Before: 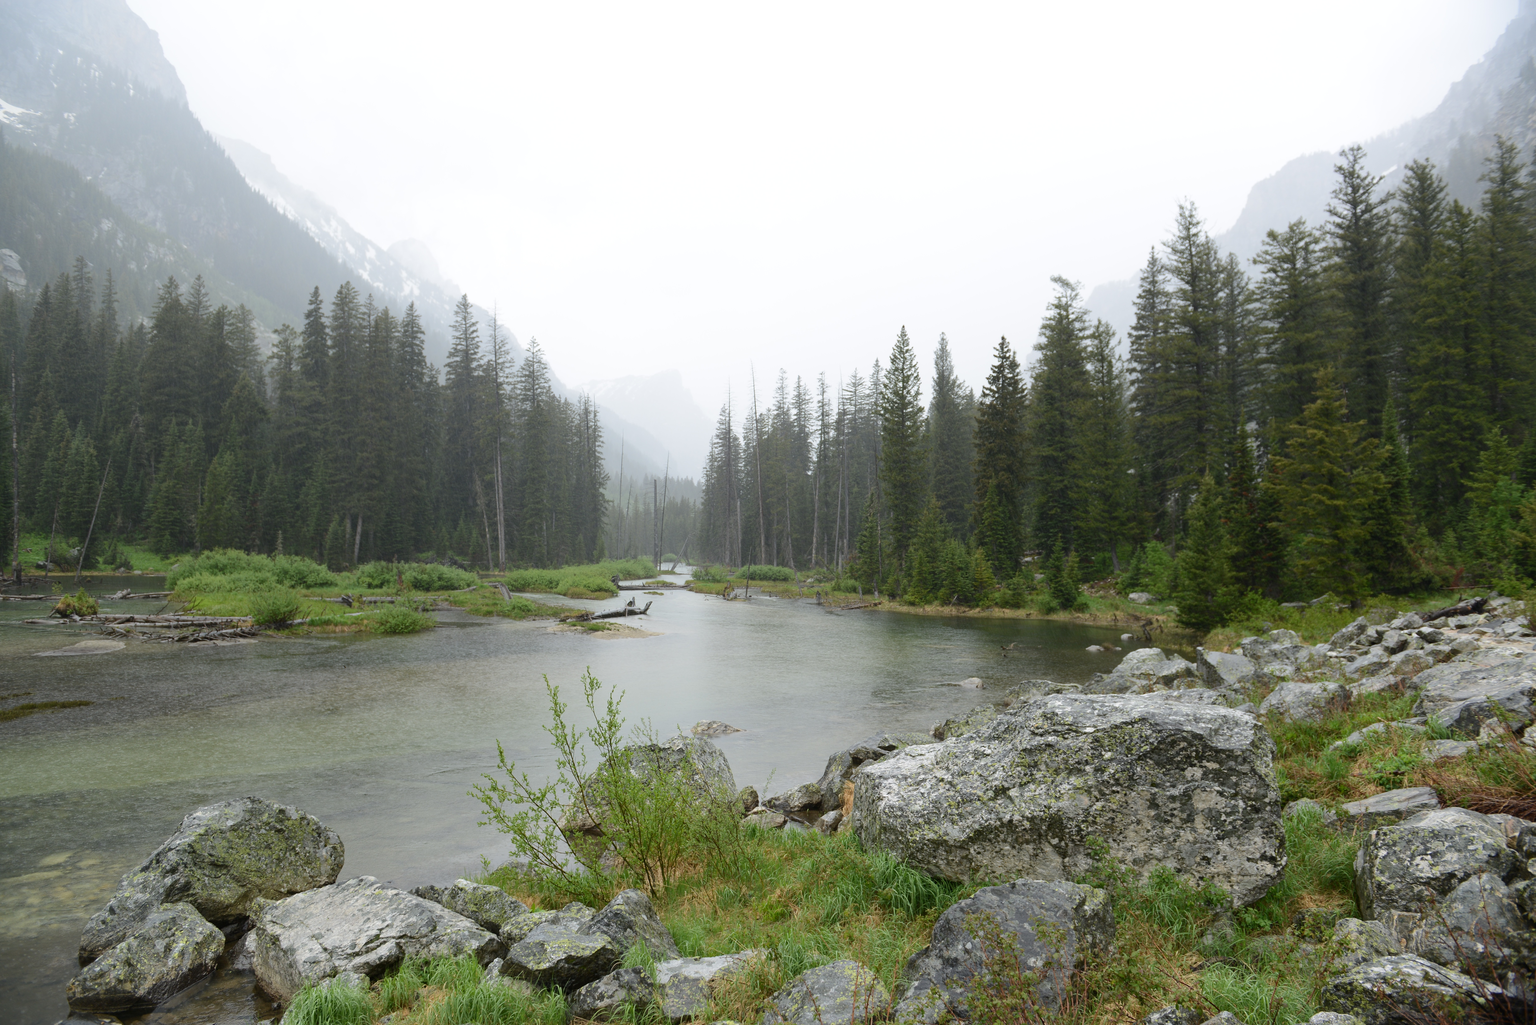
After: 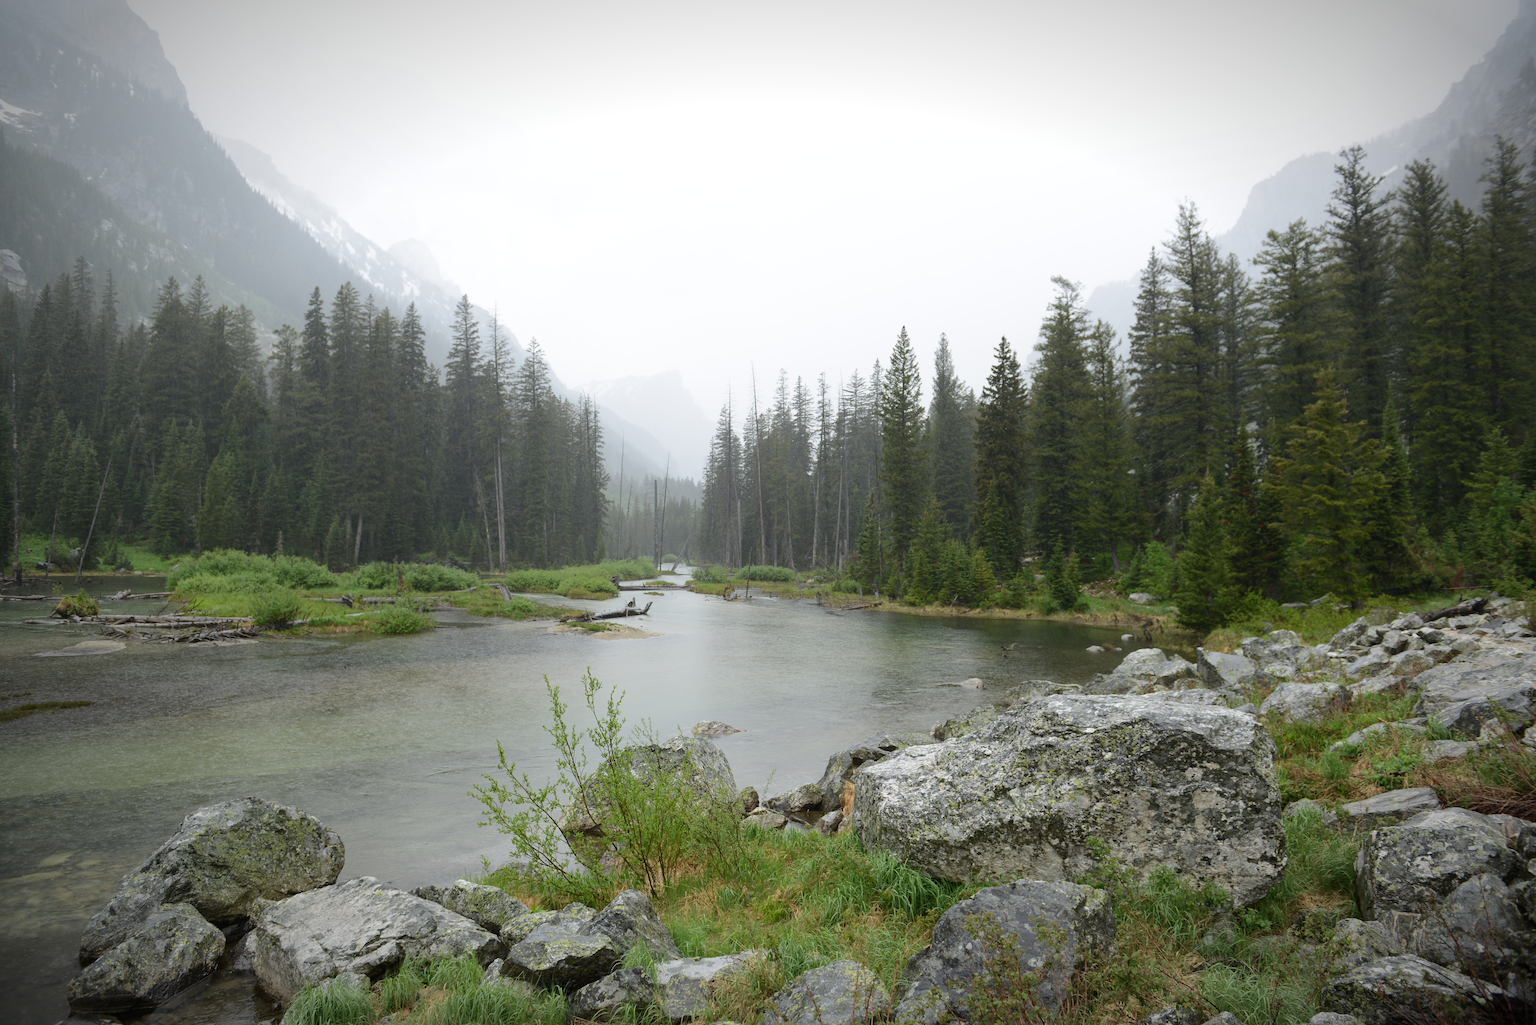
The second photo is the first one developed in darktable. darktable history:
vignetting: brightness -0.579, saturation -0.259, automatic ratio true
